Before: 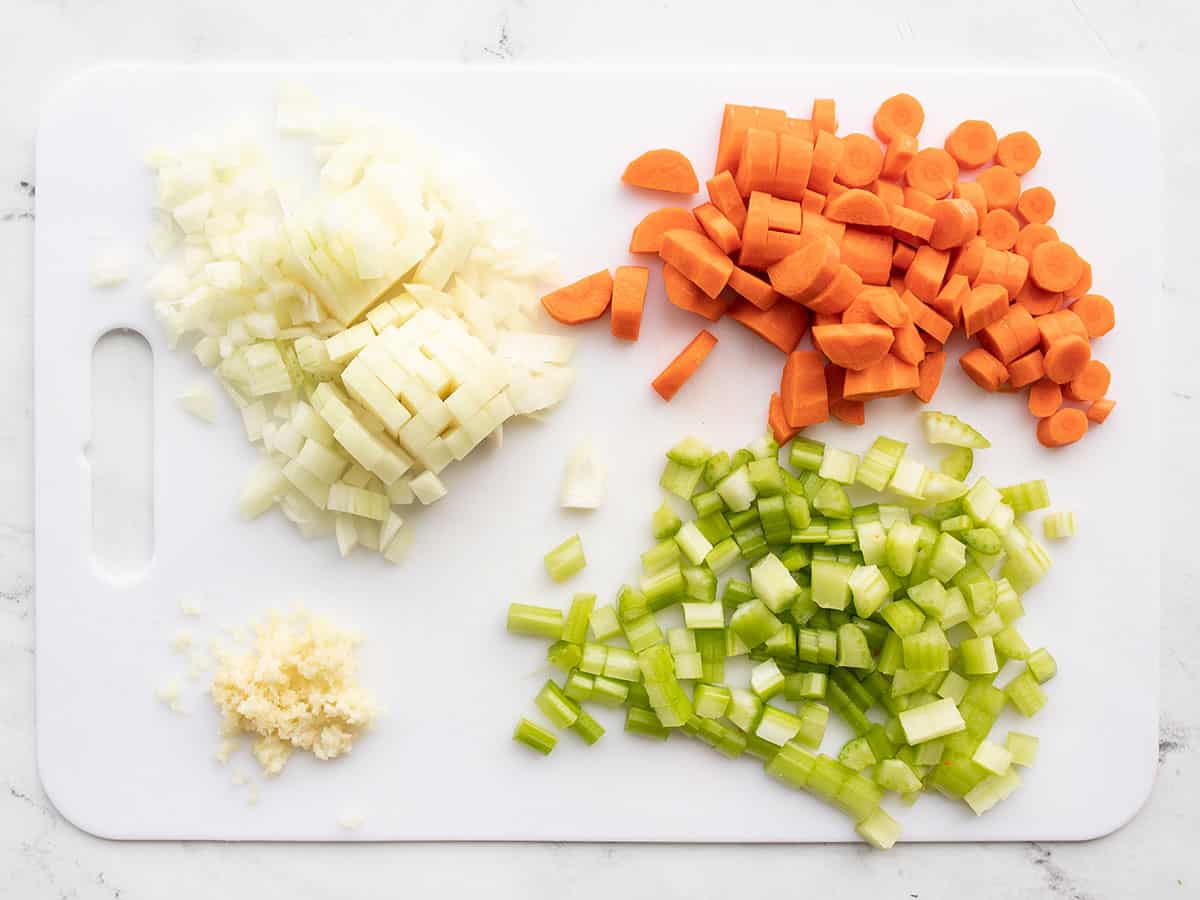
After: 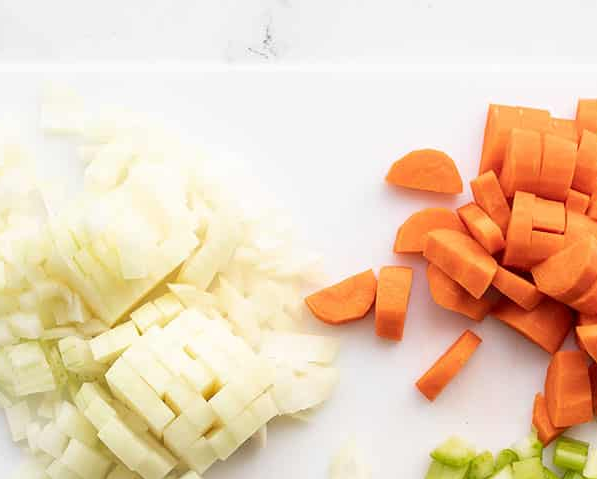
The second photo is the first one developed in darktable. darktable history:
crop: left 19.673%, right 30.541%, bottom 46.739%
